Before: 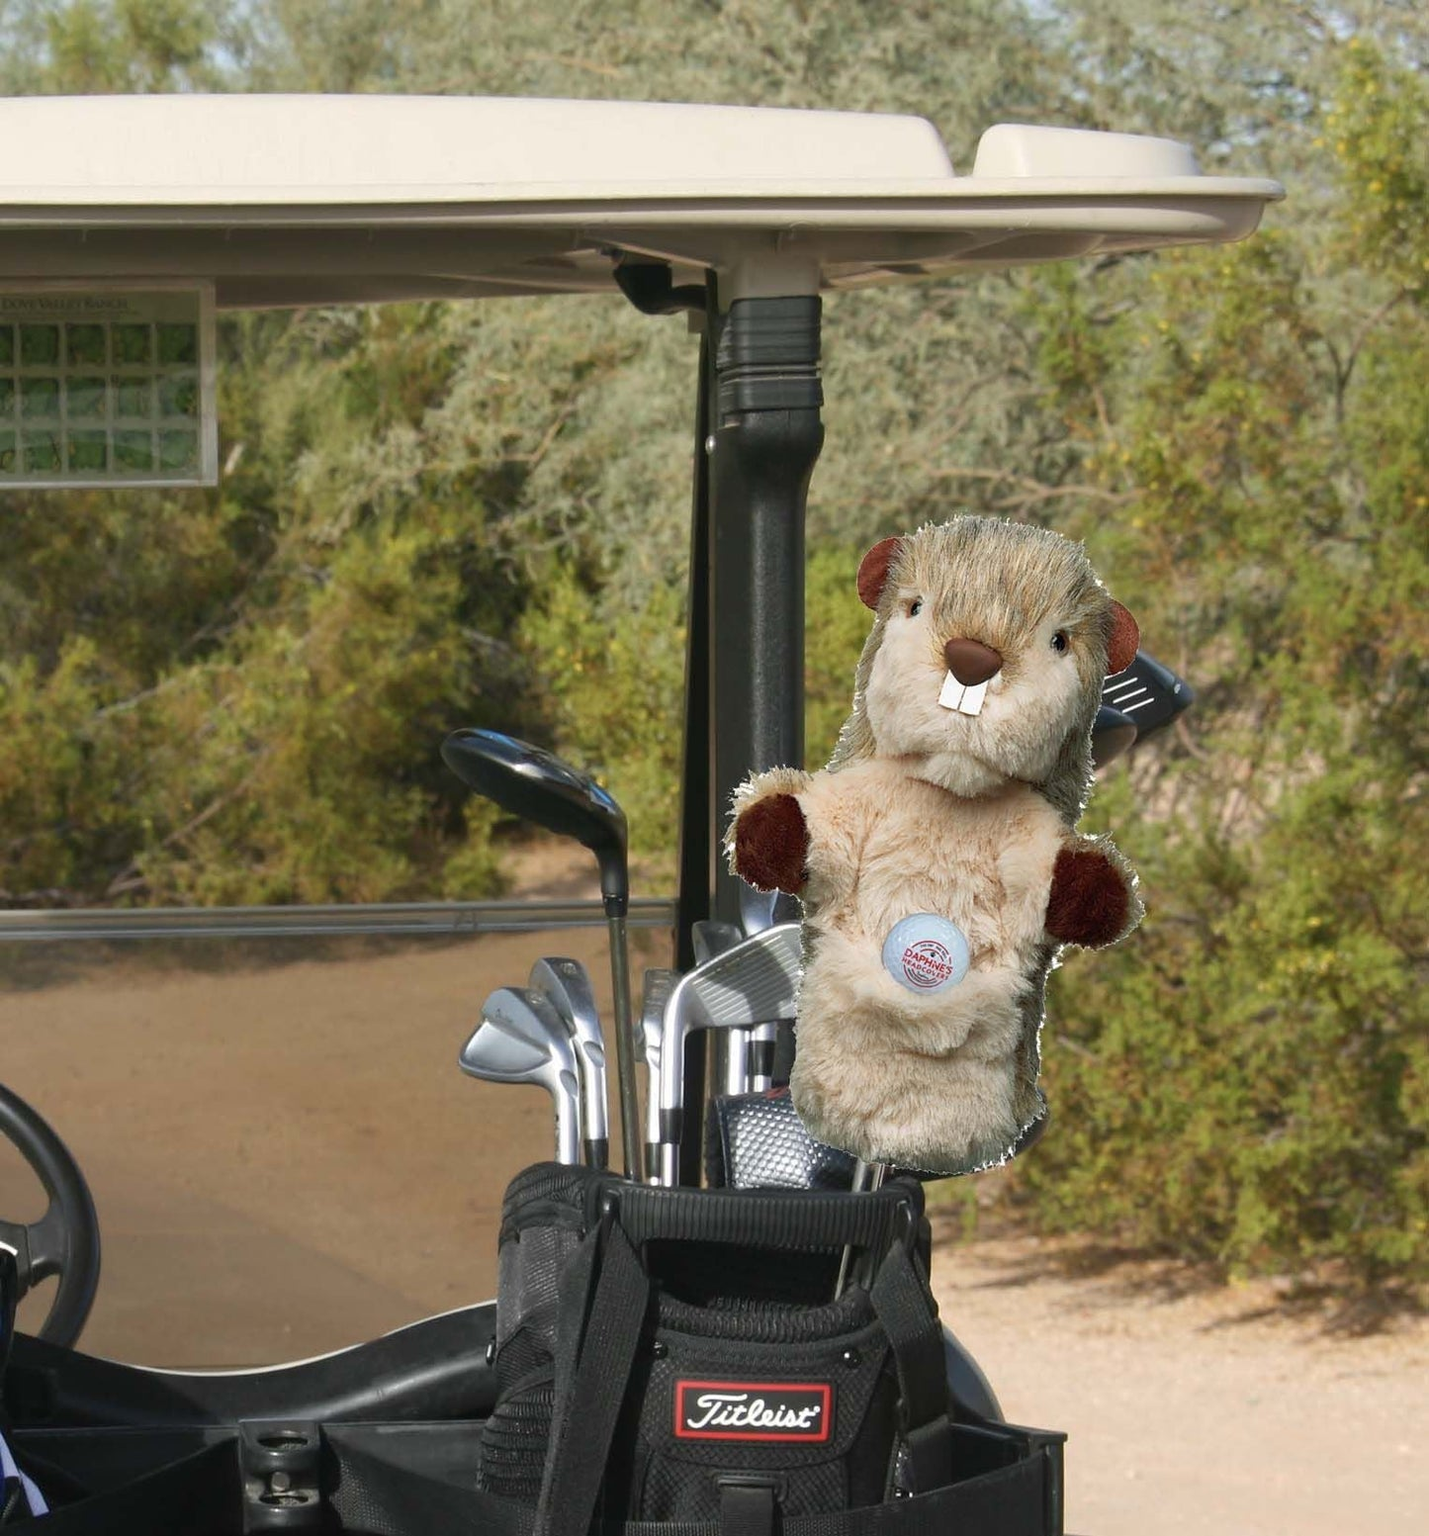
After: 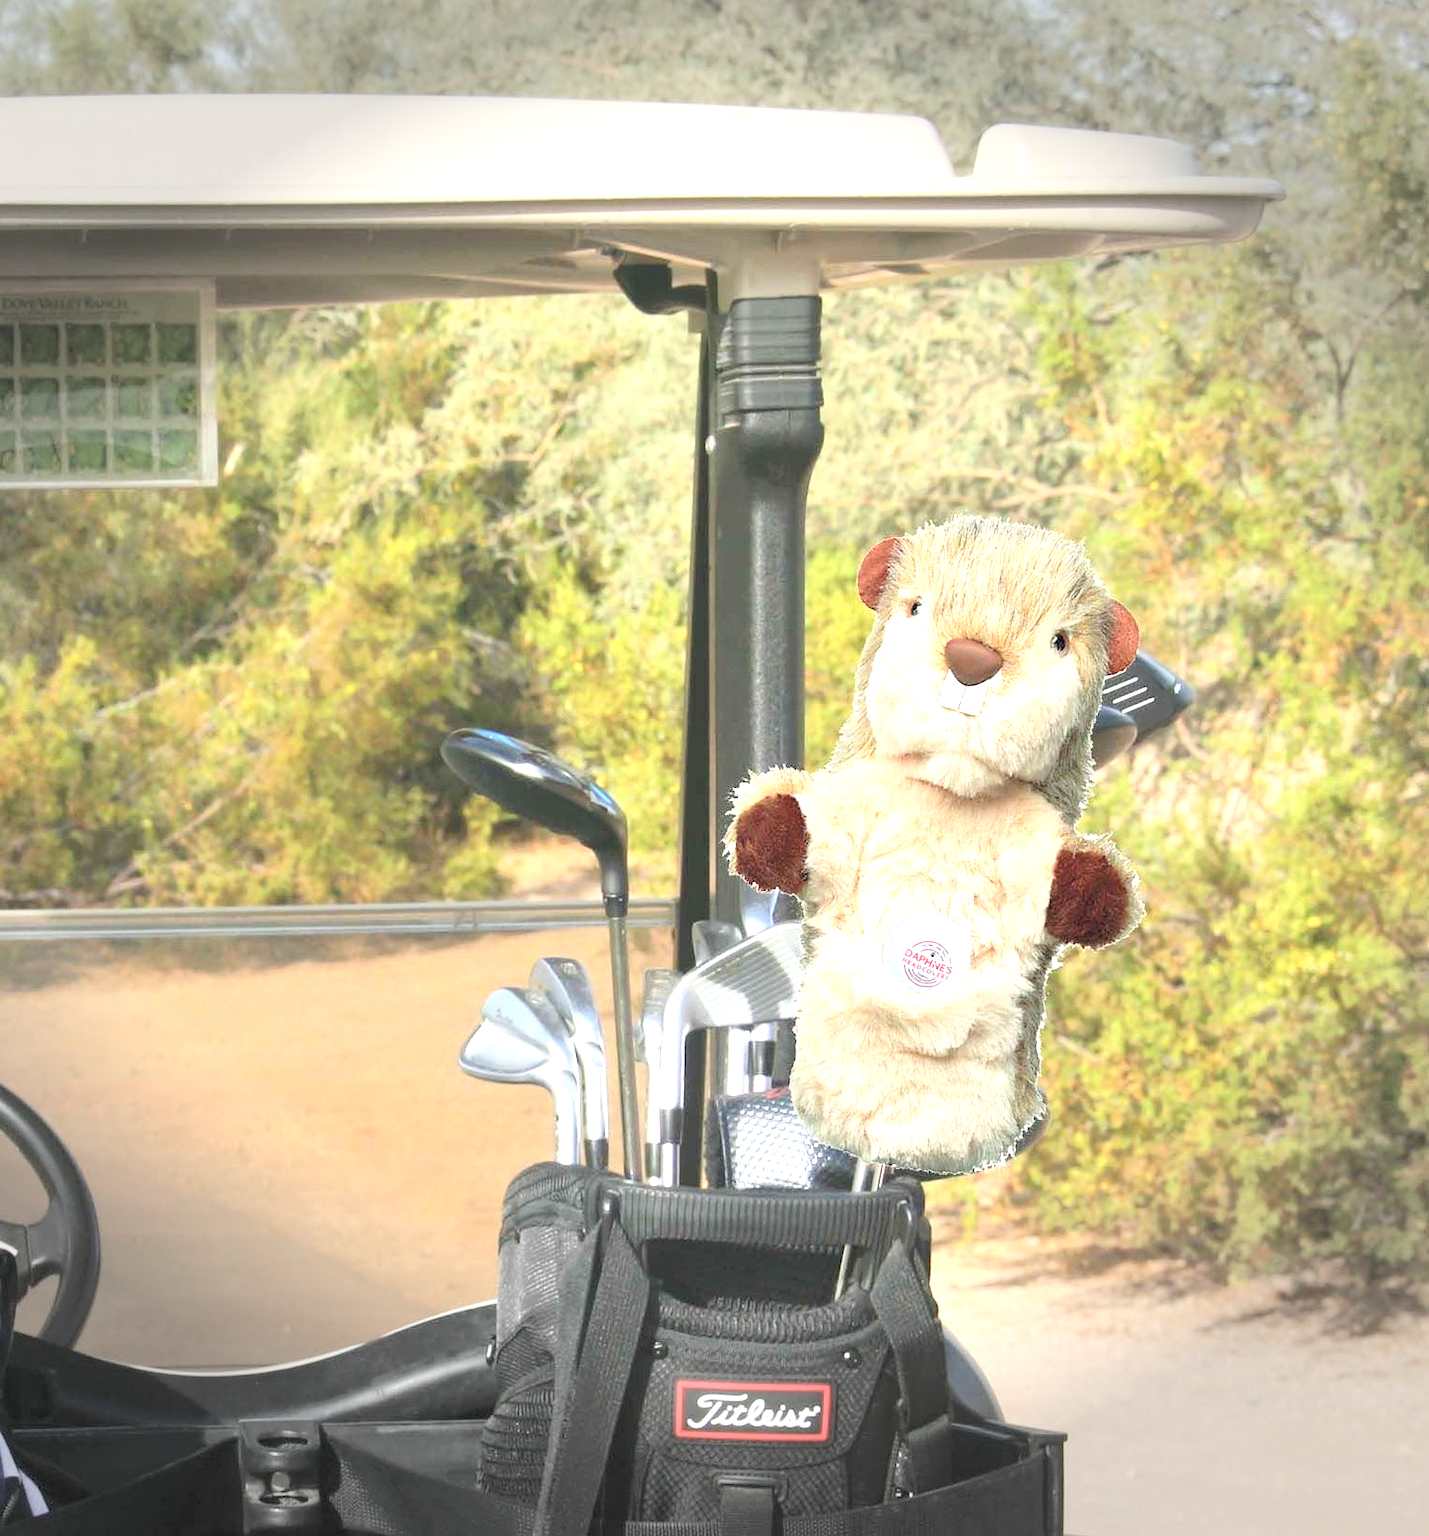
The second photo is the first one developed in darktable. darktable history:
tone curve: curves: ch0 [(0, 0) (0.003, 0.013) (0.011, 0.017) (0.025, 0.035) (0.044, 0.093) (0.069, 0.146) (0.1, 0.179) (0.136, 0.243) (0.177, 0.294) (0.224, 0.332) (0.277, 0.412) (0.335, 0.454) (0.399, 0.531) (0.468, 0.611) (0.543, 0.669) (0.623, 0.738) (0.709, 0.823) (0.801, 0.881) (0.898, 0.951) (1, 1)], color space Lab, independent channels, preserve colors none
vignetting: fall-off start 90.17%, fall-off radius 38.88%, width/height ratio 1.226, shape 1.29
exposure: black level correction 0, exposure 1.478 EV, compensate exposure bias true, compensate highlight preservation false
